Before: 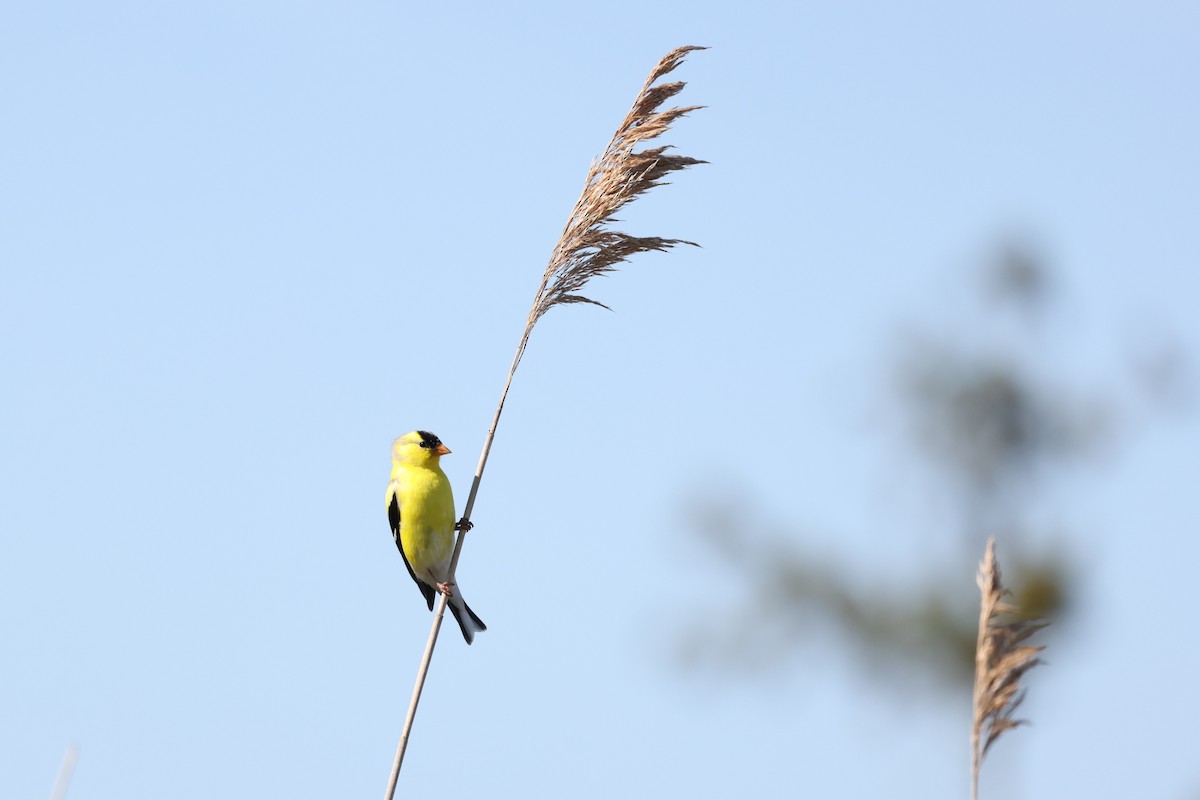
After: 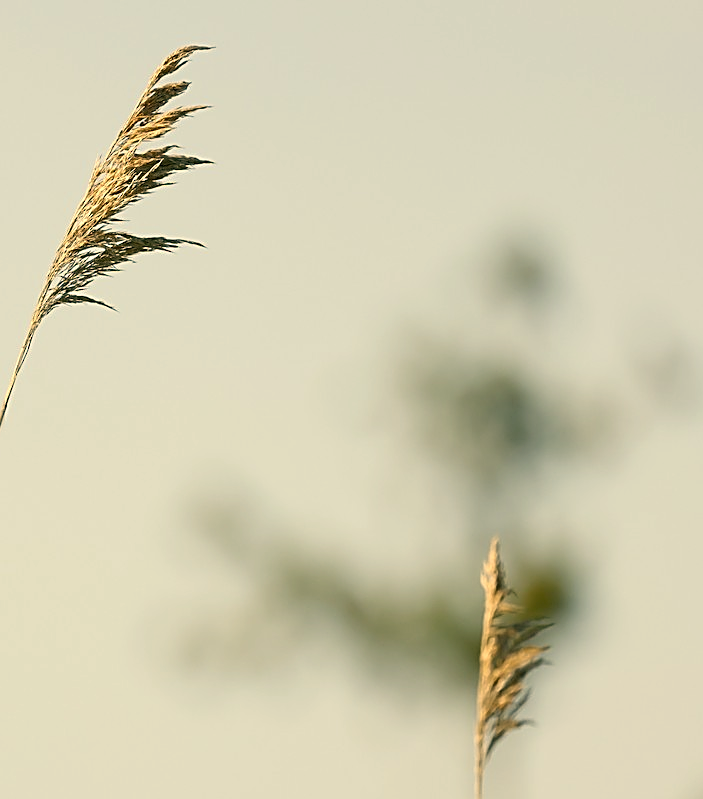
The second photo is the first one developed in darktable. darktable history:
exposure: black level correction 0.005, exposure 0.014 EV, compensate highlight preservation false
sharpen: amount 1
white balance: red 1.045, blue 0.932
color correction: highlights a* 5.3, highlights b* 24.26, shadows a* -15.58, shadows b* 4.02
crop: left 41.402%
